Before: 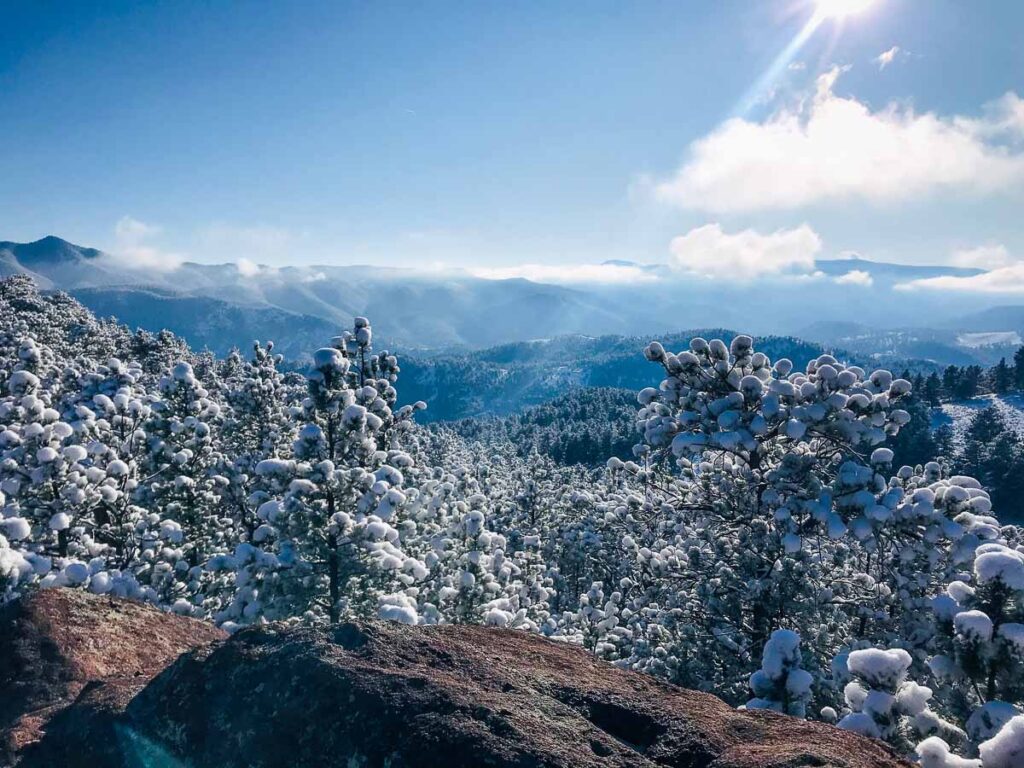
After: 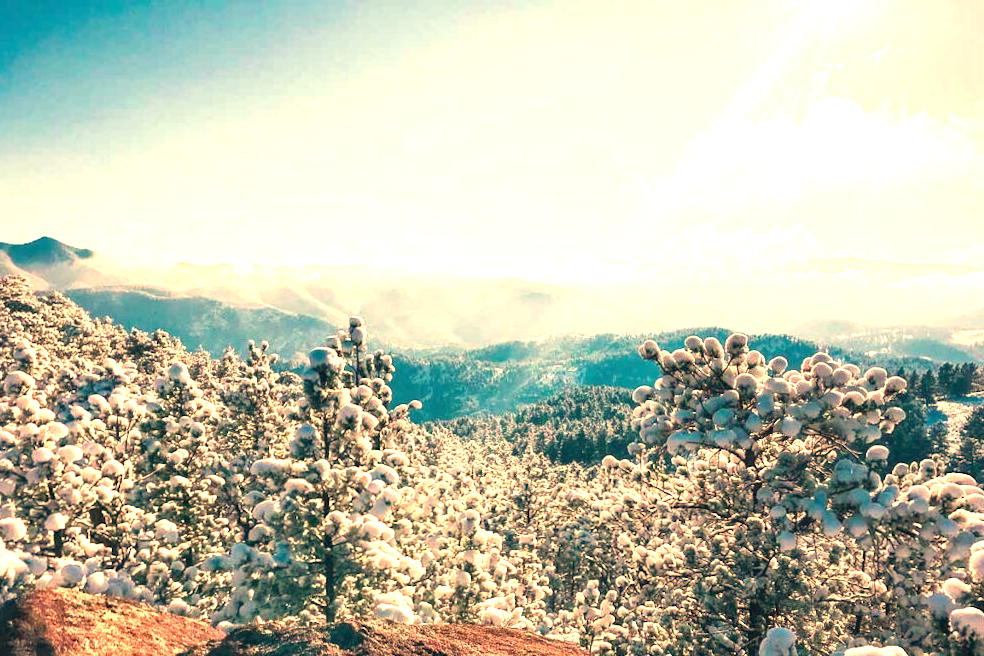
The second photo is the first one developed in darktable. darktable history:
white balance: red 1.467, blue 0.684
exposure: black level correction 0, exposure 1.388 EV, compensate exposure bias true, compensate highlight preservation false
crop and rotate: angle 0.2°, left 0.275%, right 3.127%, bottom 14.18%
